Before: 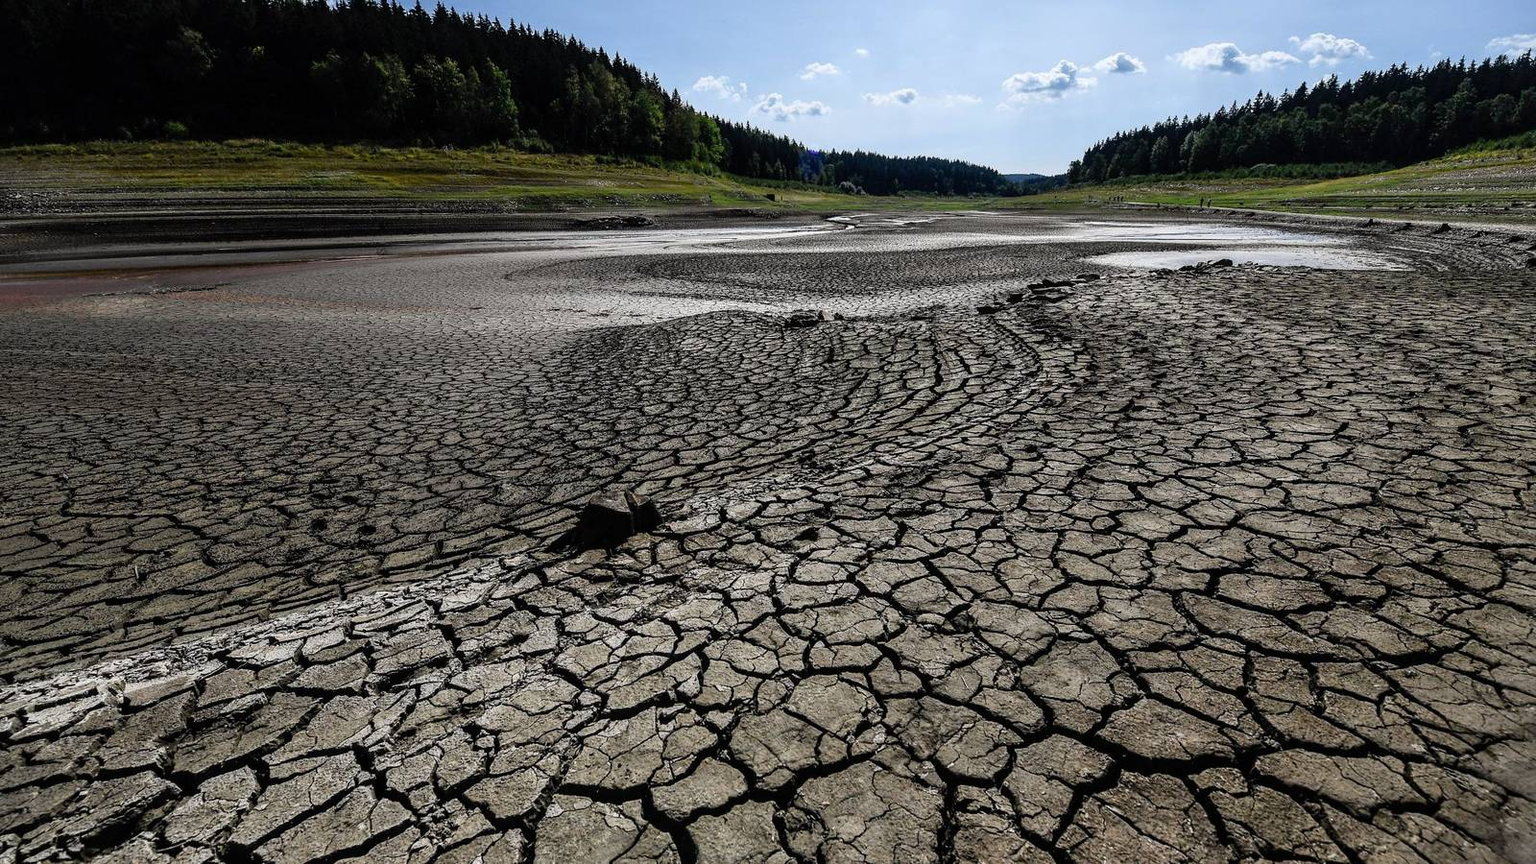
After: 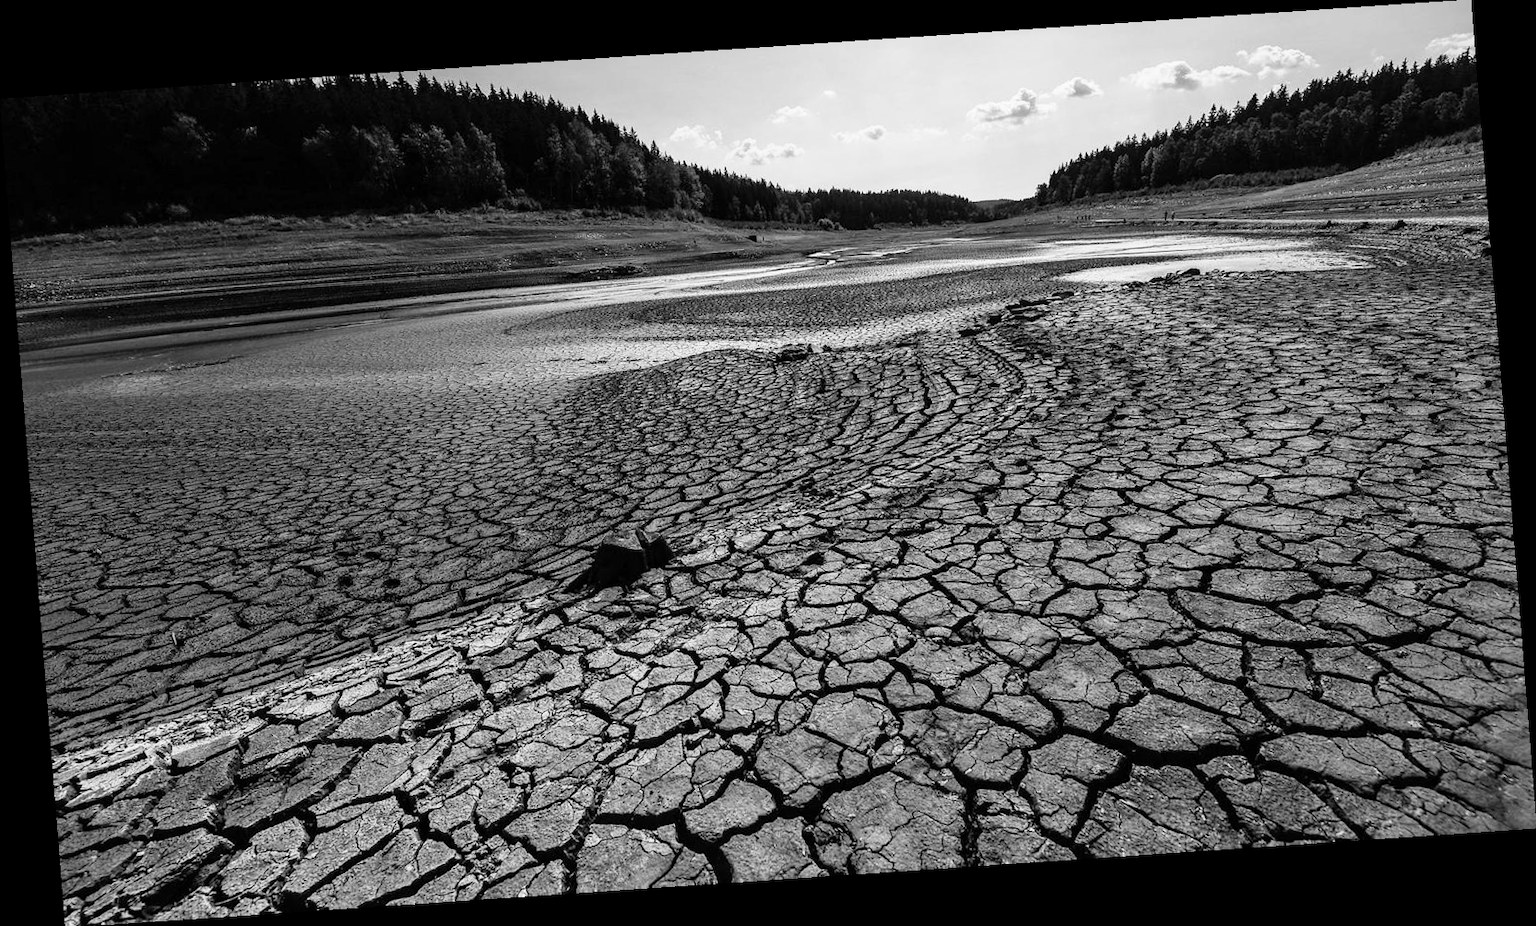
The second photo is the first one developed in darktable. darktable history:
monochrome: on, module defaults
base curve: curves: ch0 [(0, 0) (0.666, 0.806) (1, 1)]
rotate and perspective: rotation -4.2°, shear 0.006, automatic cropping off
